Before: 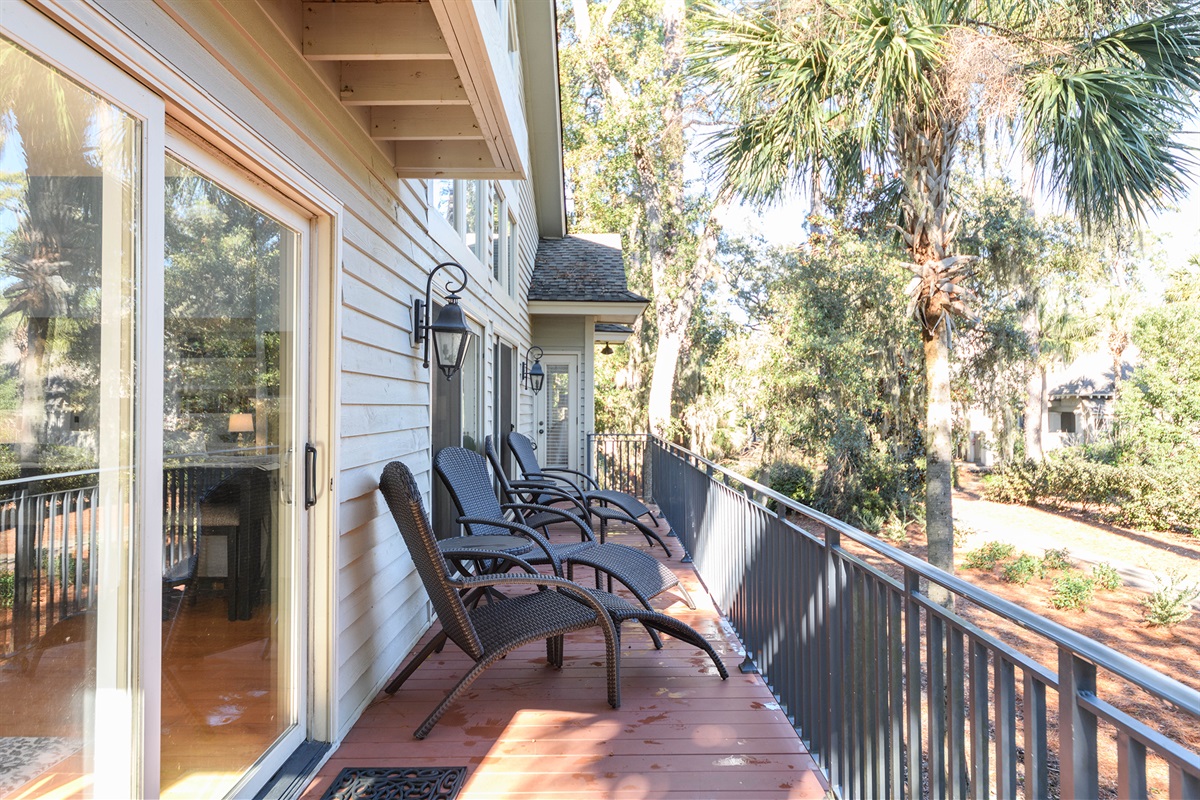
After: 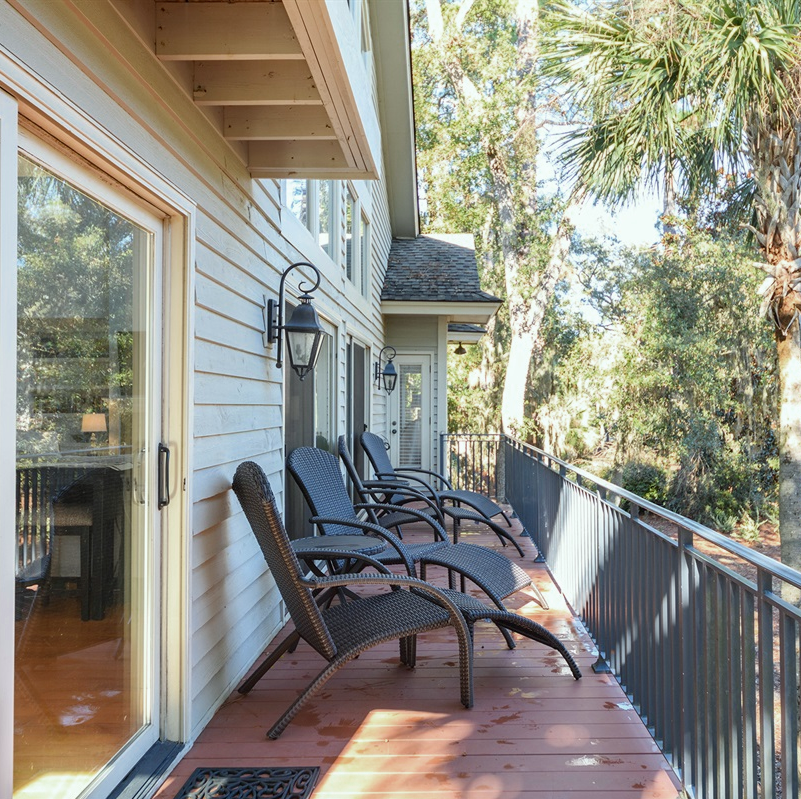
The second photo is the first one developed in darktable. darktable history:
crop and rotate: left 12.261%, right 20.922%
color calibration: illuminant Planckian (black body), x 0.352, y 0.352, temperature 4826.2 K
color zones: curves: ch0 [(0, 0.425) (0.143, 0.422) (0.286, 0.42) (0.429, 0.419) (0.571, 0.419) (0.714, 0.42) (0.857, 0.422) (1, 0.425)]
